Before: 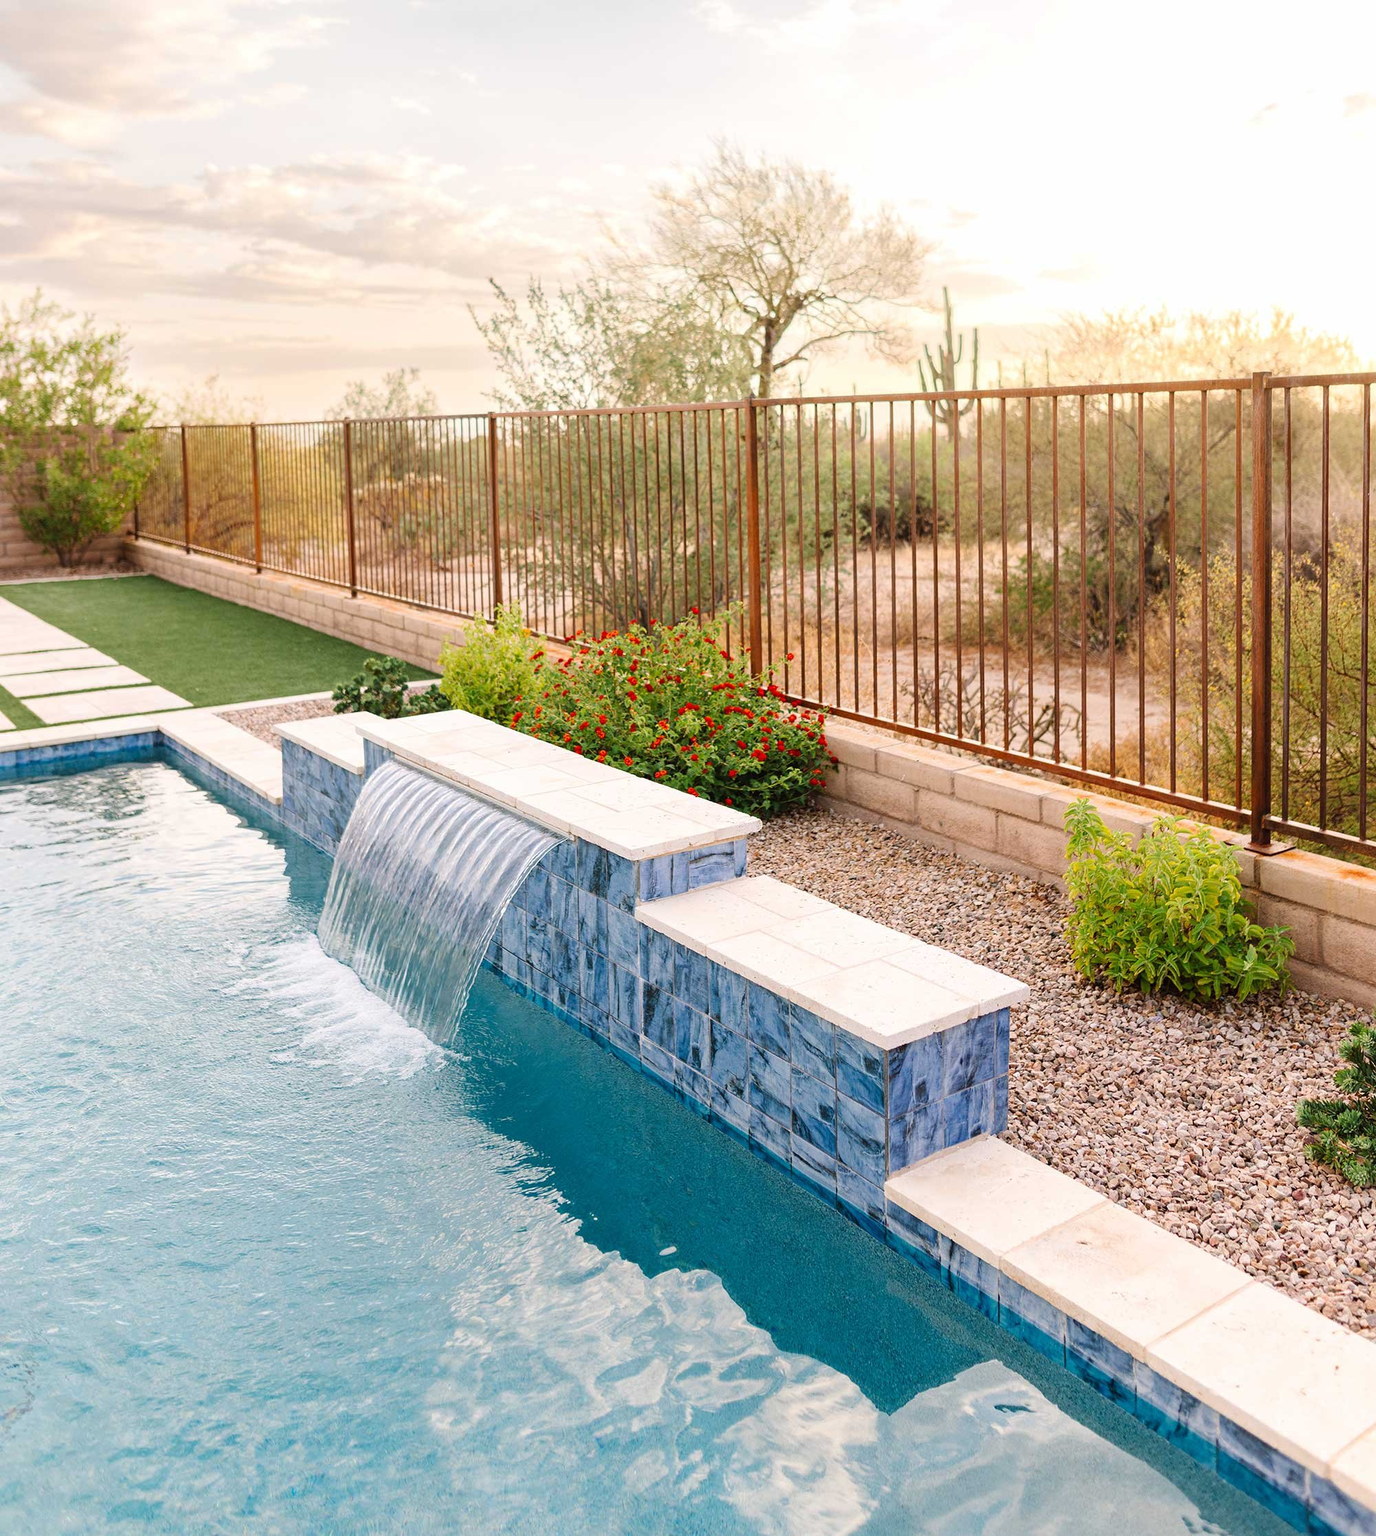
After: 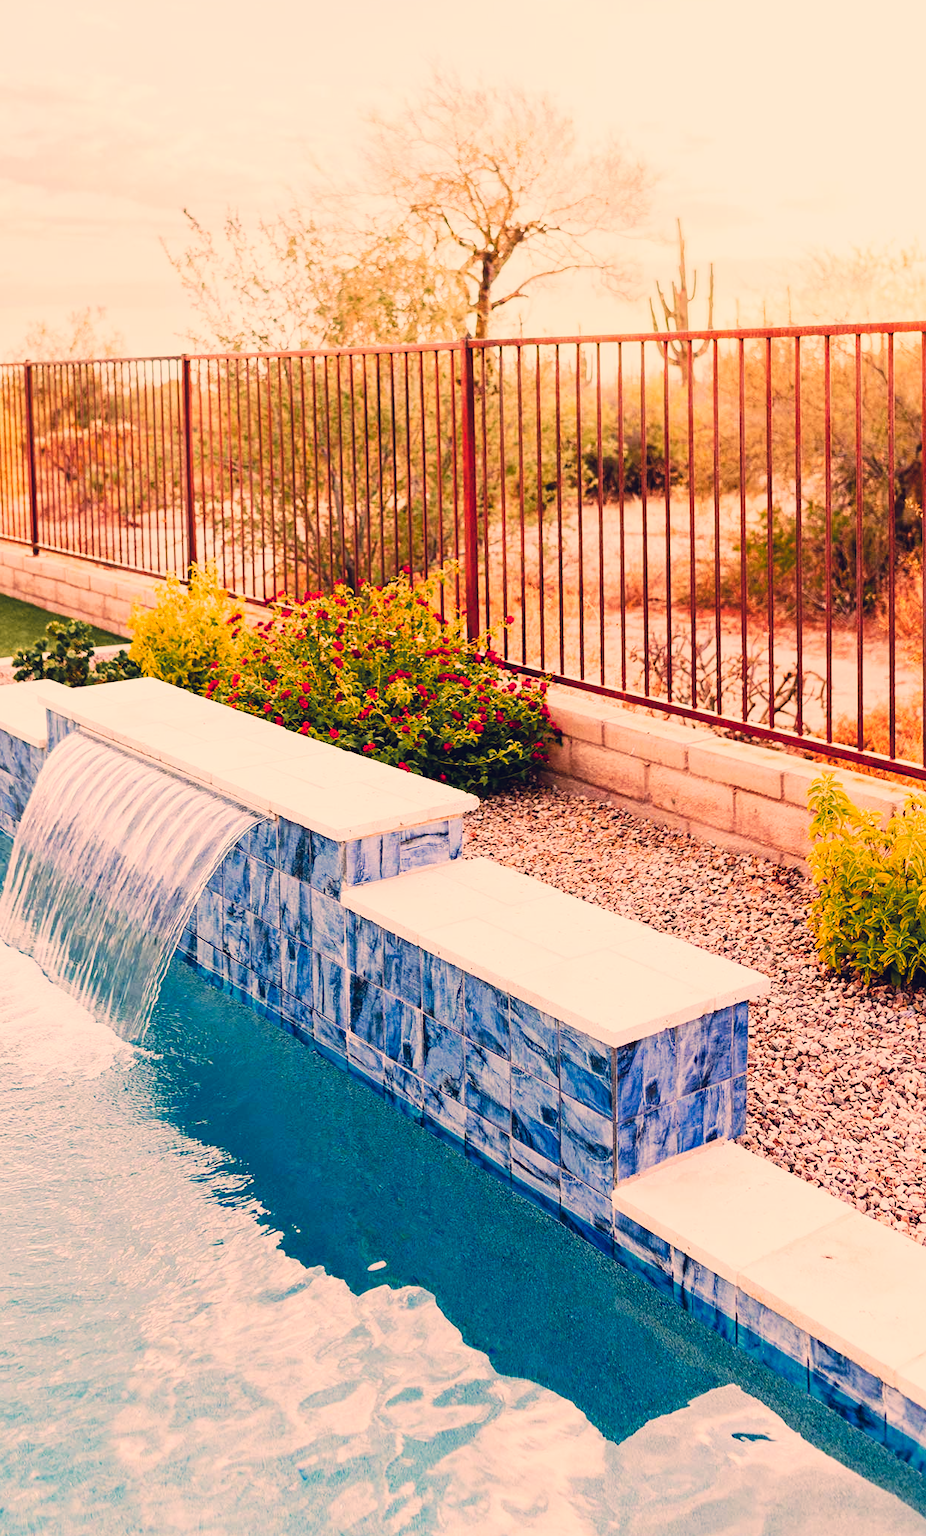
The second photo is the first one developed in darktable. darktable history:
crop and rotate: left 23.381%, top 5.643%, right 14.626%, bottom 2.345%
color correction: highlights a* 19.73, highlights b* 27.81, shadows a* 3.48, shadows b* -17.79, saturation 0.758
color balance rgb: perceptual saturation grading › global saturation 20%, perceptual saturation grading › highlights -14.257%, perceptual saturation grading › shadows 50.221%
color zones: curves: ch1 [(0.263, 0.53) (0.376, 0.287) (0.487, 0.512) (0.748, 0.547) (1, 0.513)]; ch2 [(0.262, 0.45) (0.751, 0.477)]
tone curve: curves: ch0 [(0, 0.023) (0.132, 0.075) (0.251, 0.186) (0.463, 0.461) (0.662, 0.757) (0.854, 0.909) (1, 0.973)]; ch1 [(0, 0) (0.447, 0.411) (0.483, 0.469) (0.498, 0.496) (0.518, 0.514) (0.561, 0.579) (0.604, 0.645) (0.669, 0.73) (0.819, 0.93) (1, 1)]; ch2 [(0, 0) (0.307, 0.315) (0.425, 0.438) (0.483, 0.477) (0.503, 0.503) (0.526, 0.534) (0.567, 0.569) (0.617, 0.674) (0.703, 0.797) (0.985, 0.966)], preserve colors none
